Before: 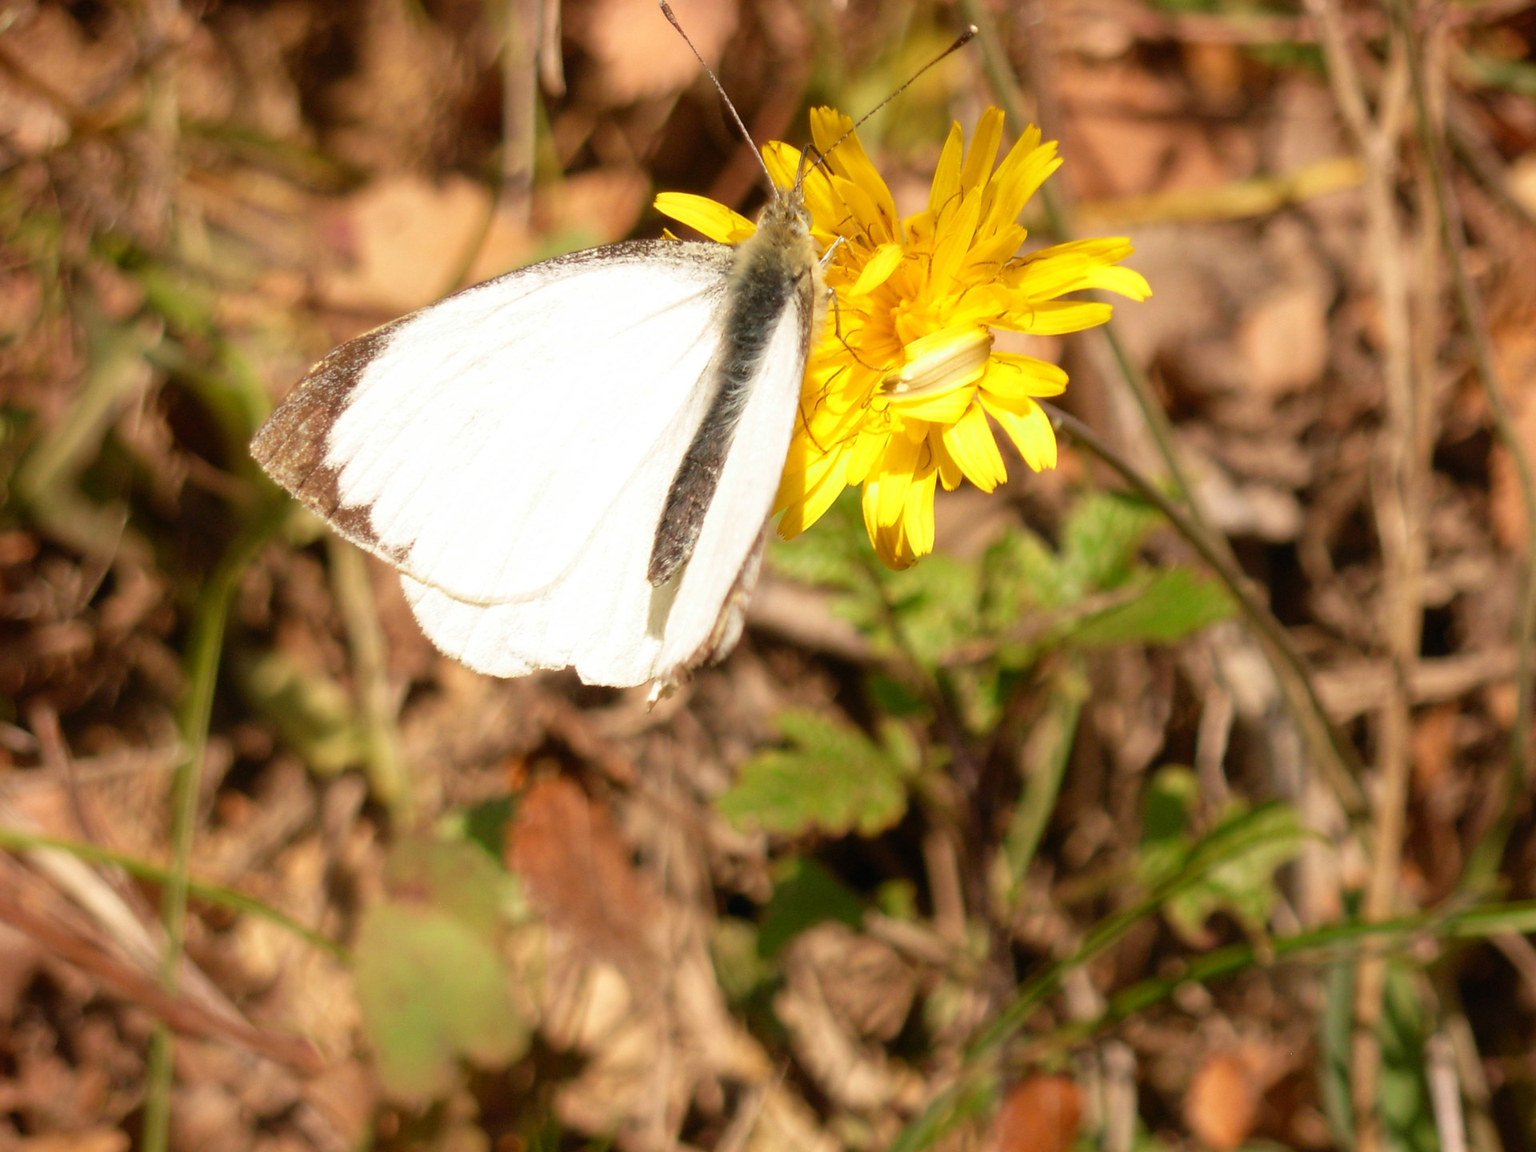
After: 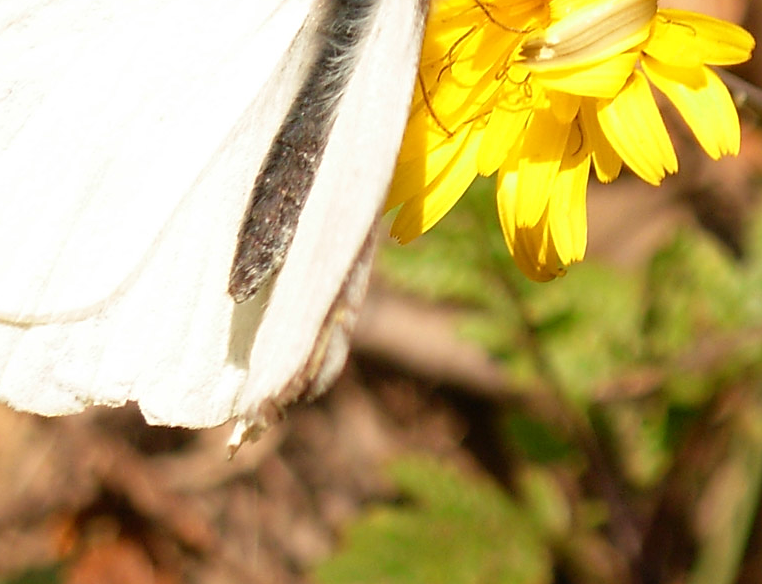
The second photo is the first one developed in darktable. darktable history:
crop: left 30.308%, top 29.965%, right 30.001%, bottom 29.424%
sharpen: on, module defaults
